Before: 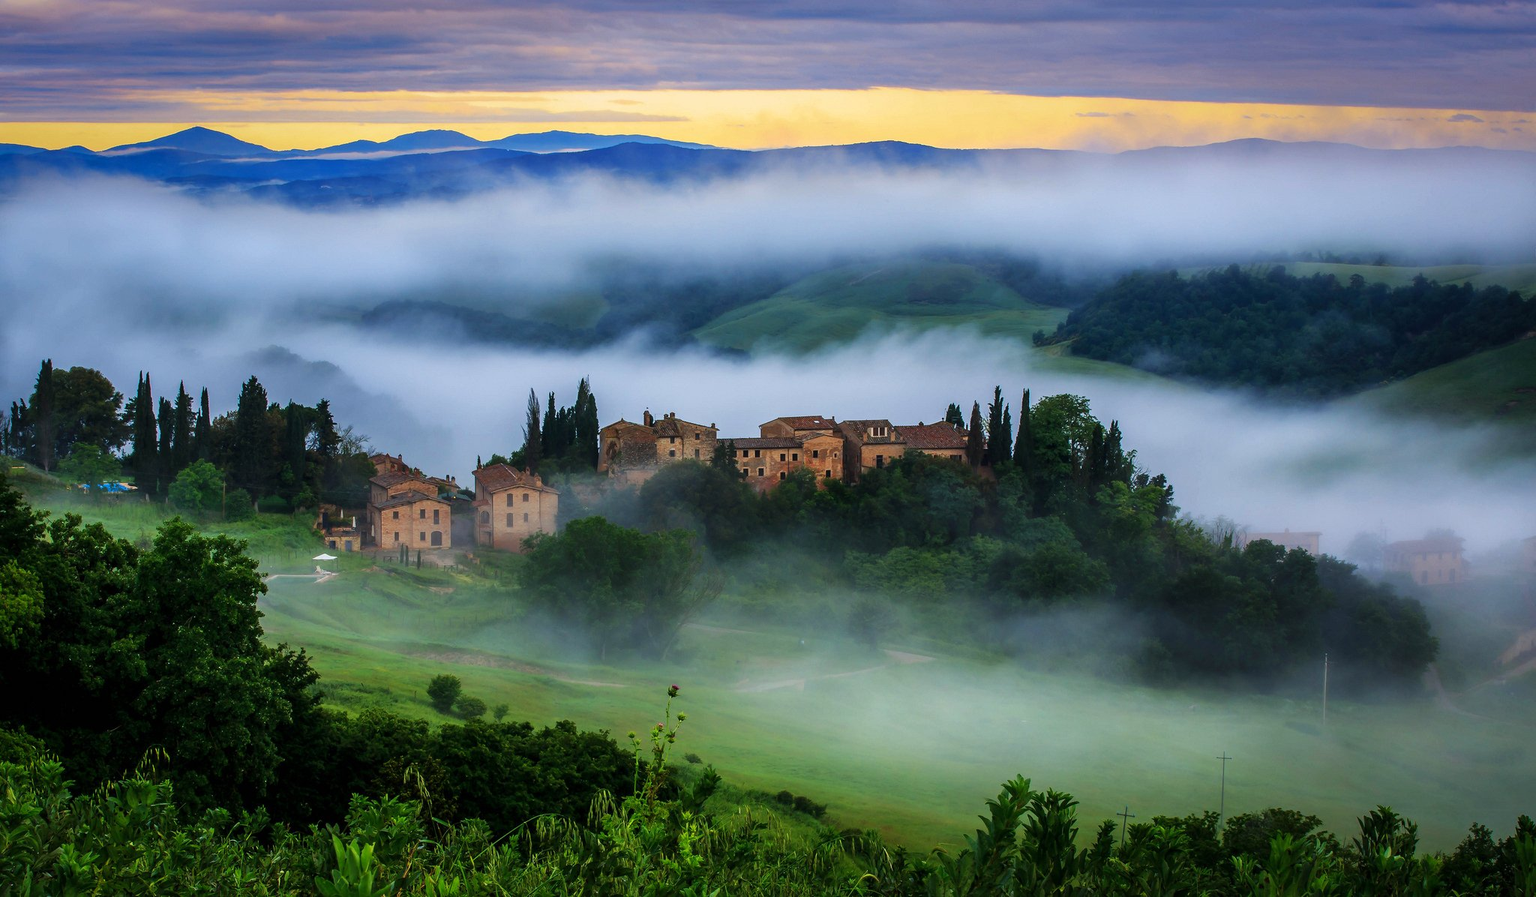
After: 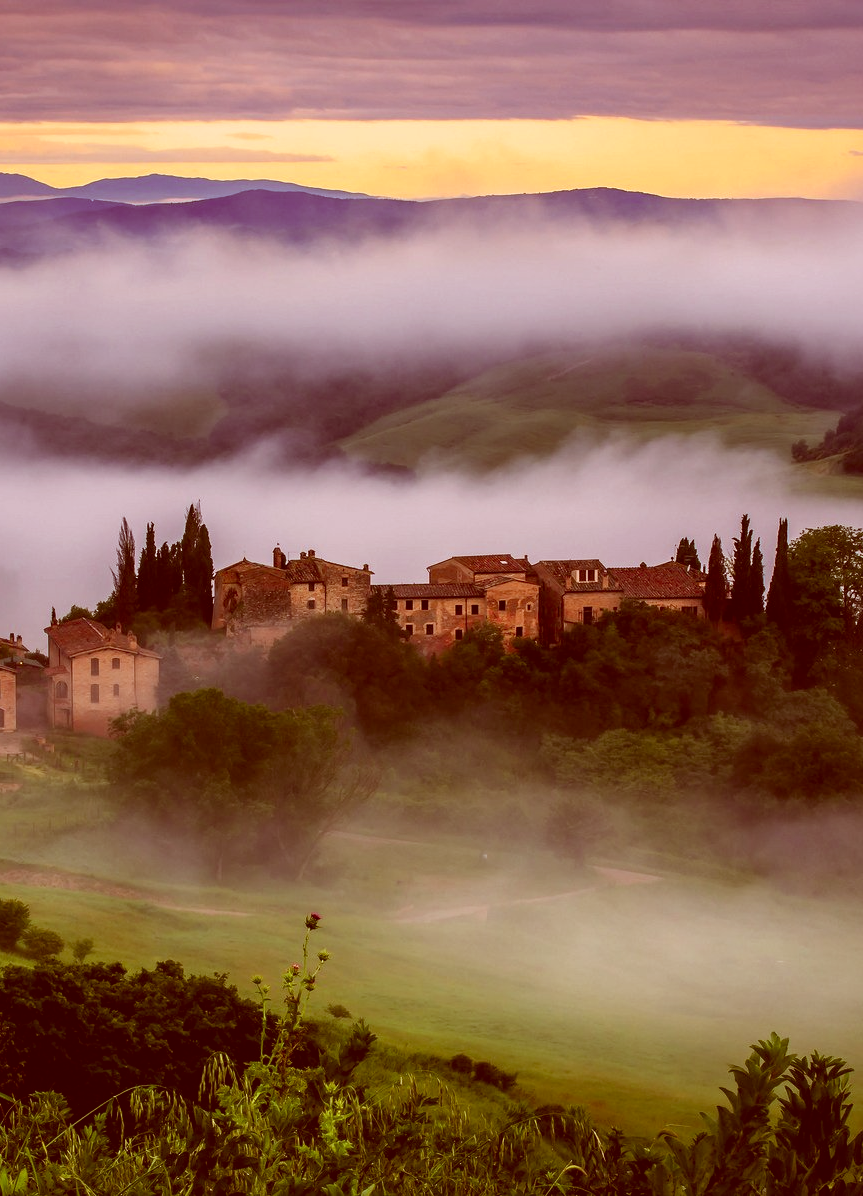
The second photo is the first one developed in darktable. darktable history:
color correction: highlights a* 9.03, highlights b* 8.71, shadows a* 40, shadows b* 40, saturation 0.8
crop: left 28.583%, right 29.231%
